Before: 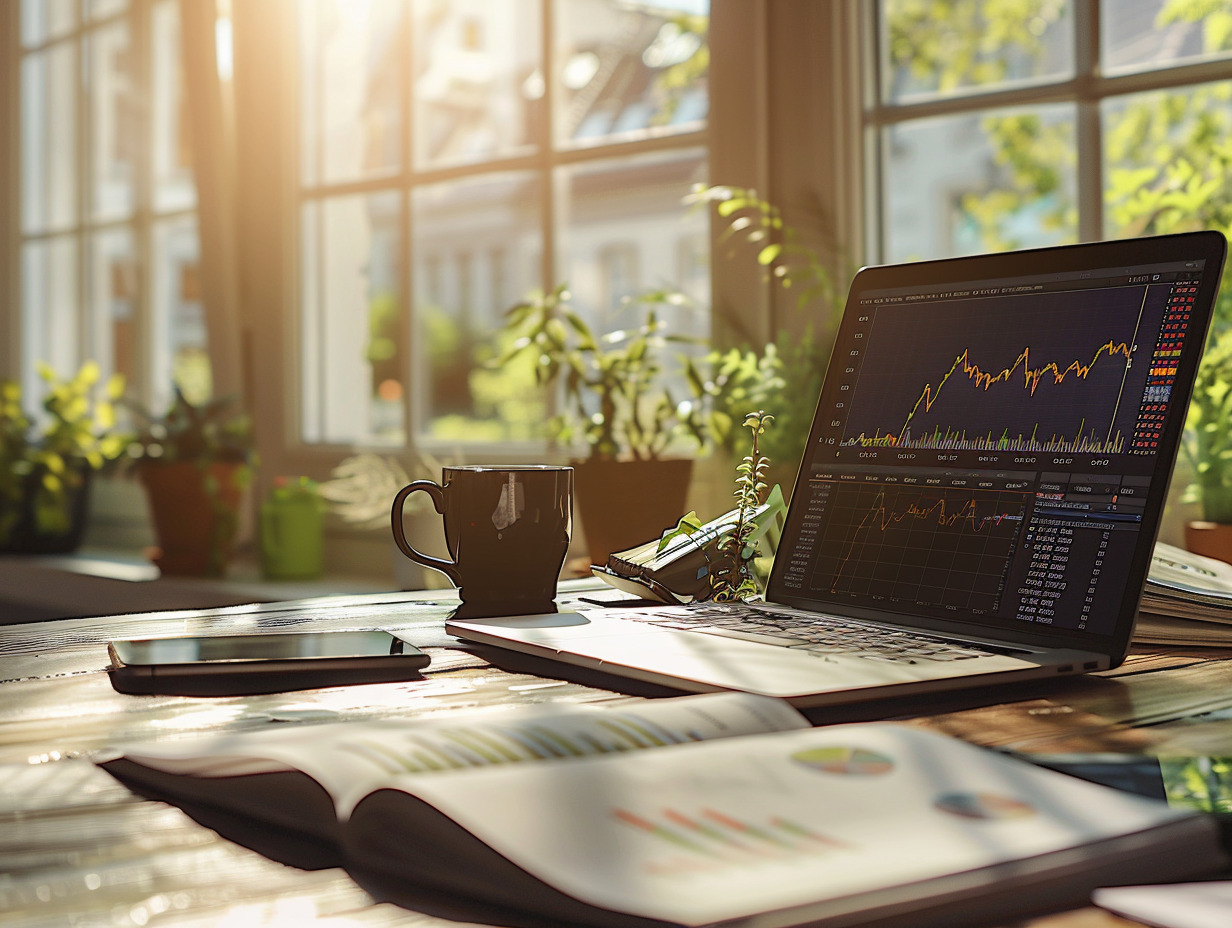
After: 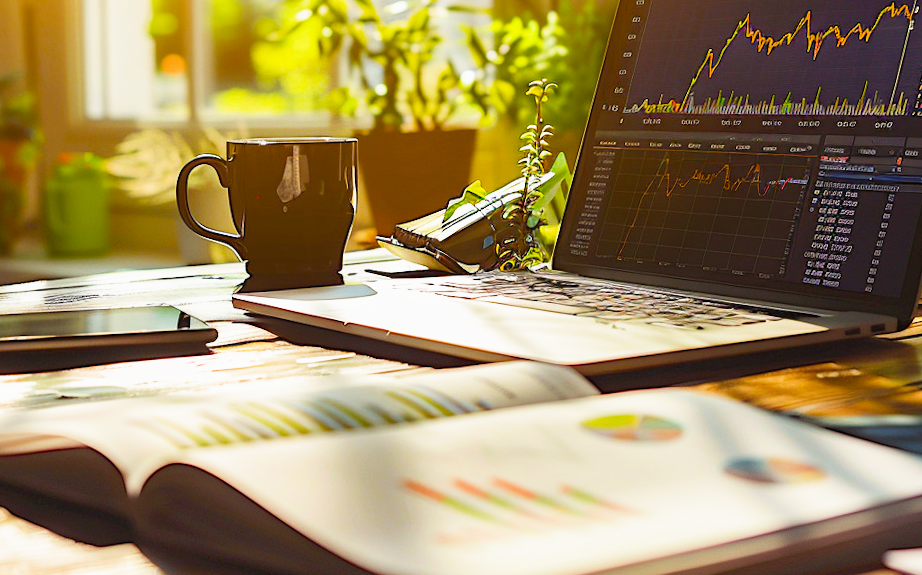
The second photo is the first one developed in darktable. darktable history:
color balance rgb: linear chroma grading › global chroma 10%, perceptual saturation grading › global saturation 40%, perceptual brilliance grading › global brilliance 30%, global vibrance 20%
sigmoid: contrast 1.22, skew 0.65
crop and rotate: left 17.299%, top 35.115%, right 7.015%, bottom 1.024%
rotate and perspective: rotation -1°, crop left 0.011, crop right 0.989, crop top 0.025, crop bottom 0.975
